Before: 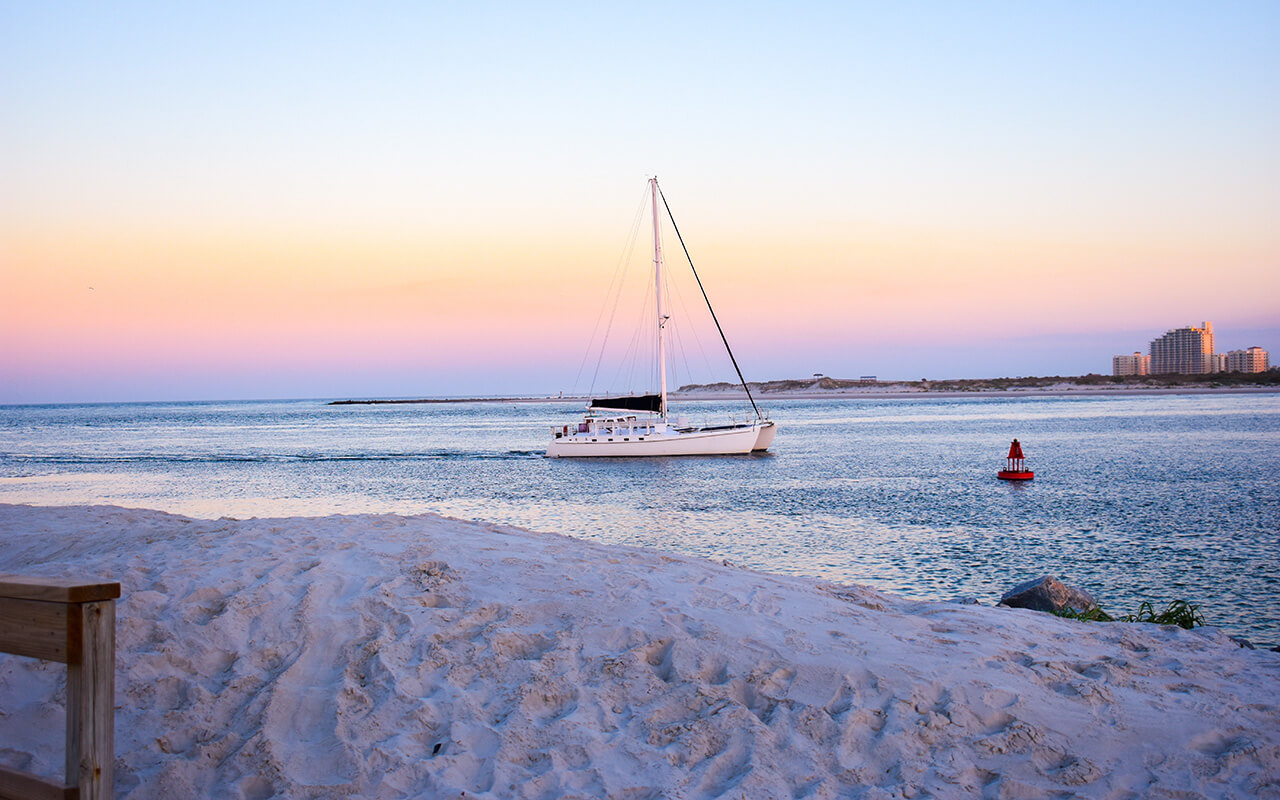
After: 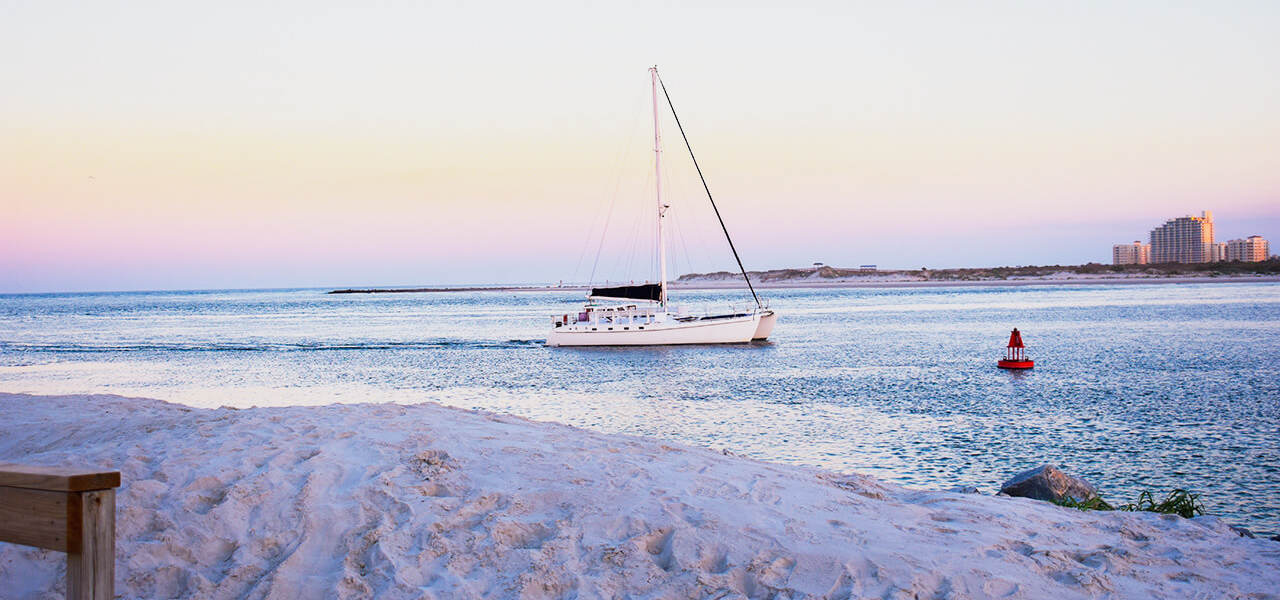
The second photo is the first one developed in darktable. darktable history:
base curve: curves: ch0 [(0, 0) (0.088, 0.125) (0.176, 0.251) (0.354, 0.501) (0.613, 0.749) (1, 0.877)], preserve colors none
crop: top 13.954%, bottom 11.016%
shadows and highlights: radius 125.2, shadows 21.28, highlights -22.49, low approximation 0.01
tone equalizer: mask exposure compensation -0.503 EV
